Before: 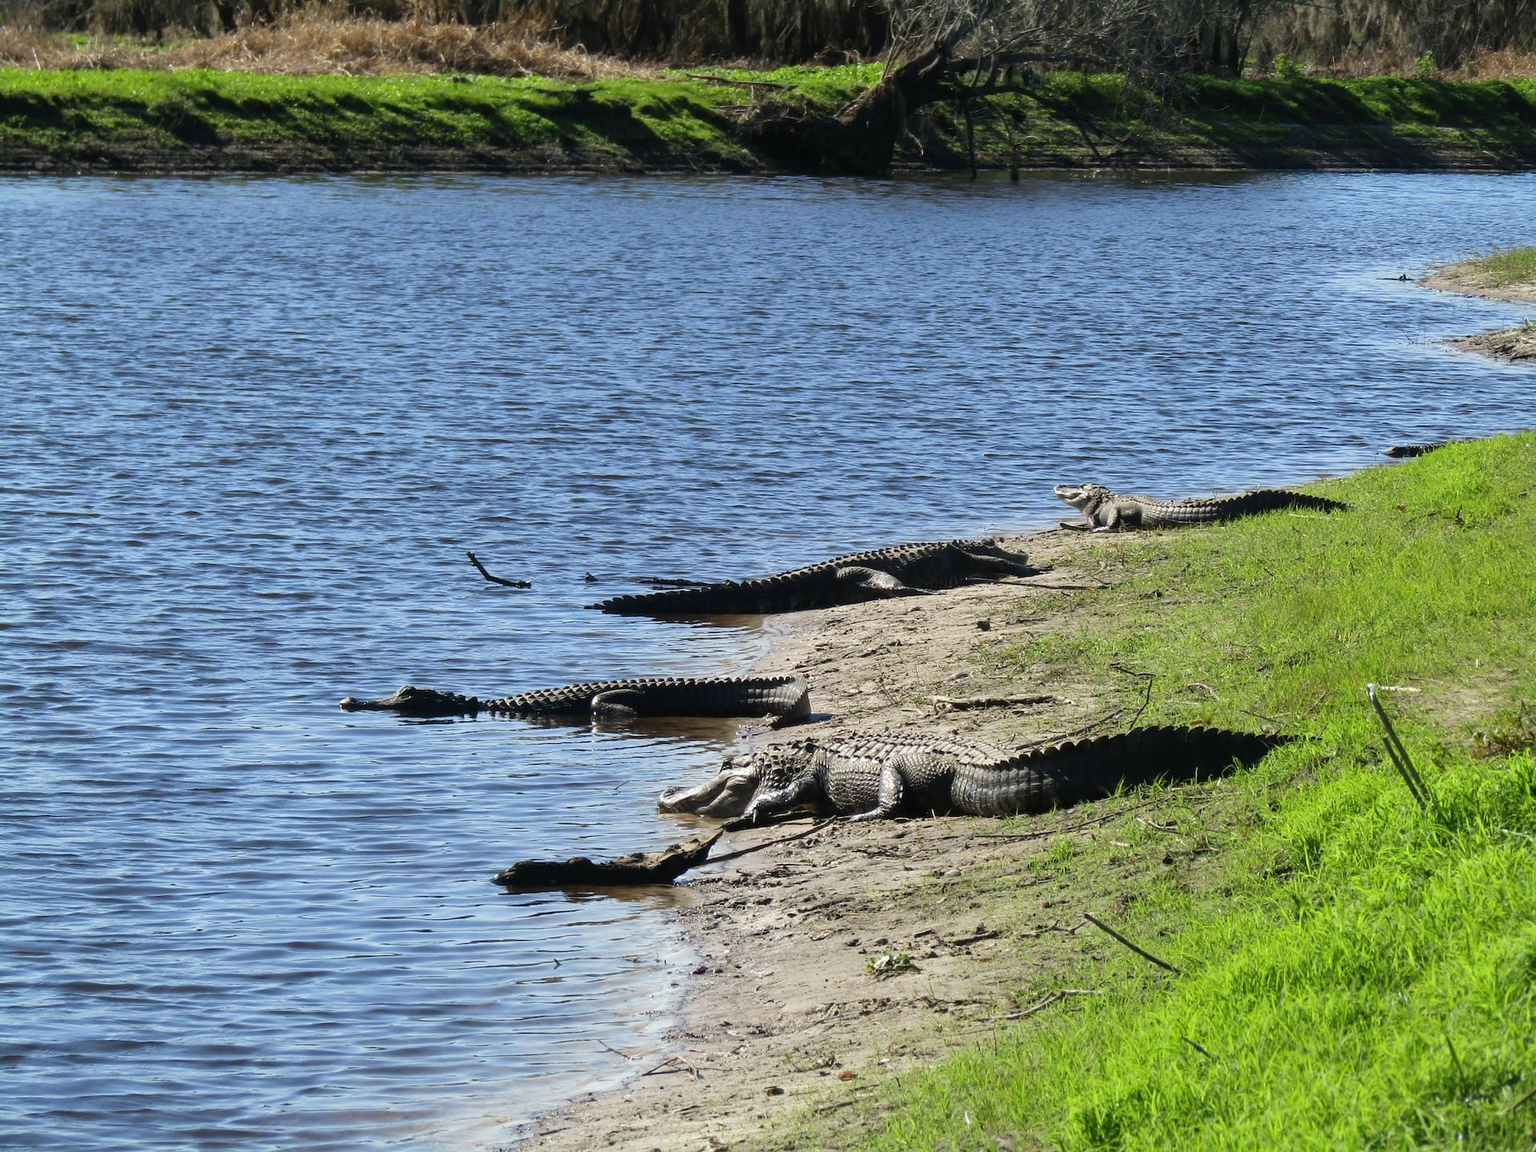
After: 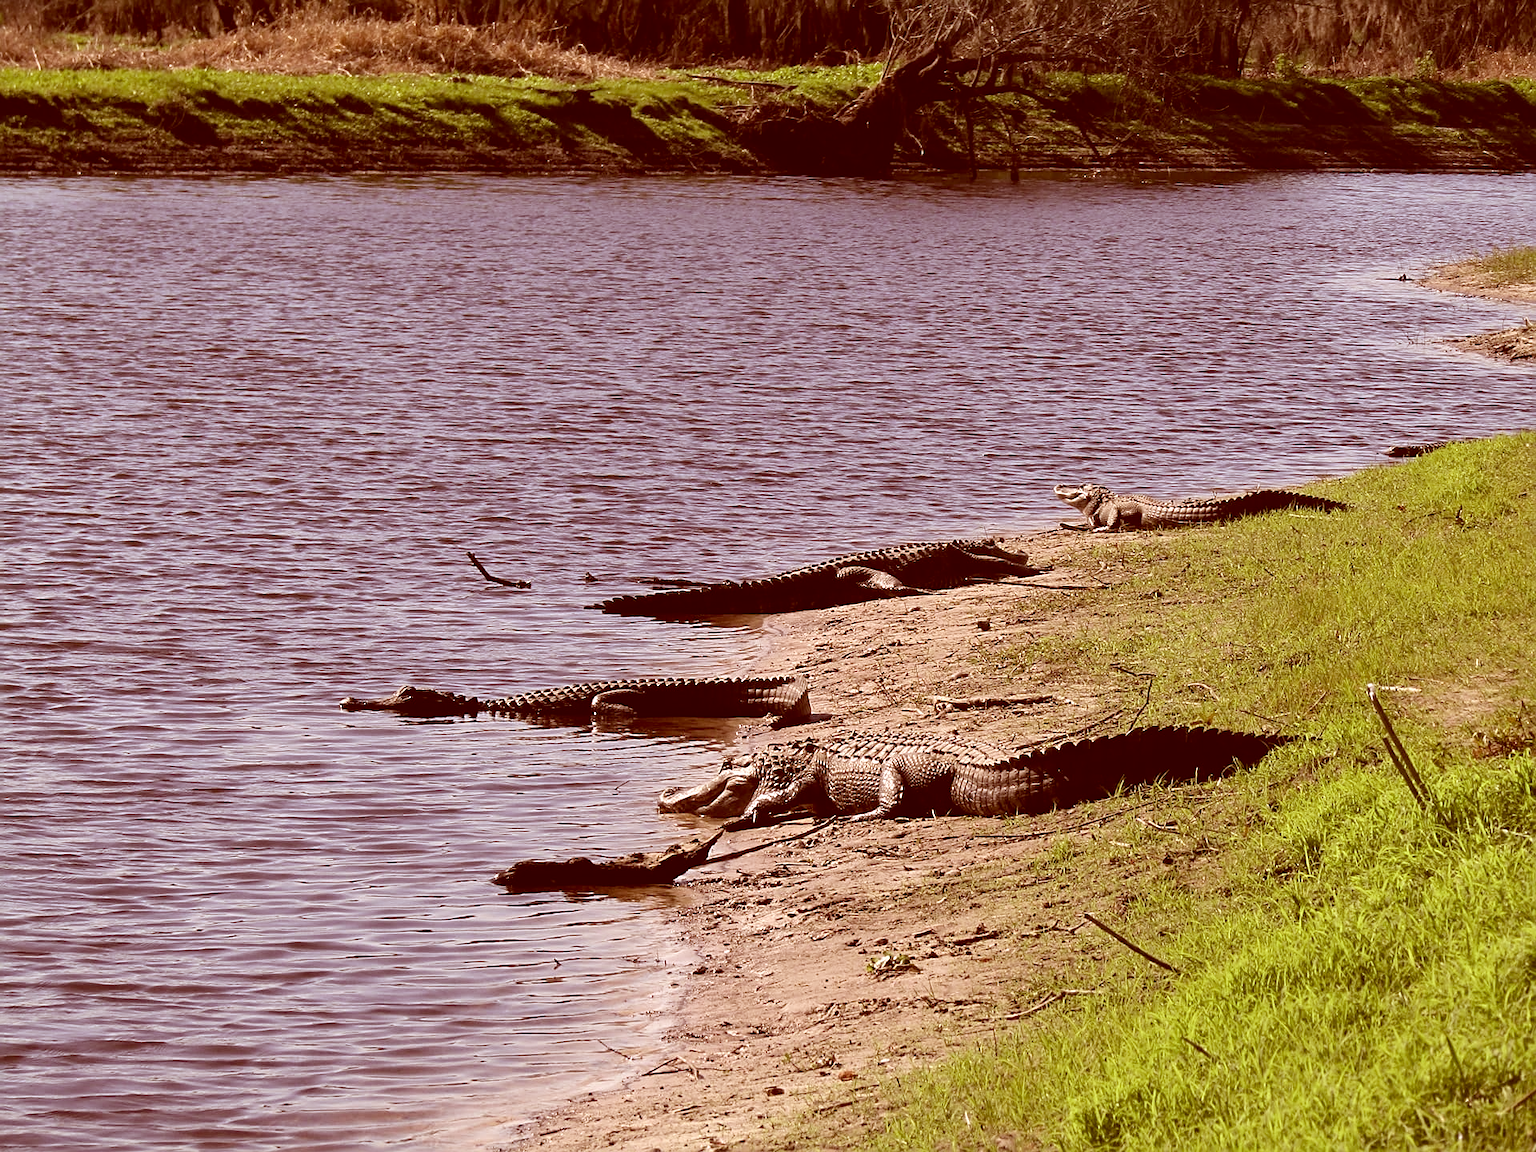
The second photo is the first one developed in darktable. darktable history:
color correction: highlights a* 9.28, highlights b* 8.49, shadows a* 39.7, shadows b* 39.24, saturation 0.783
sharpen: on, module defaults
